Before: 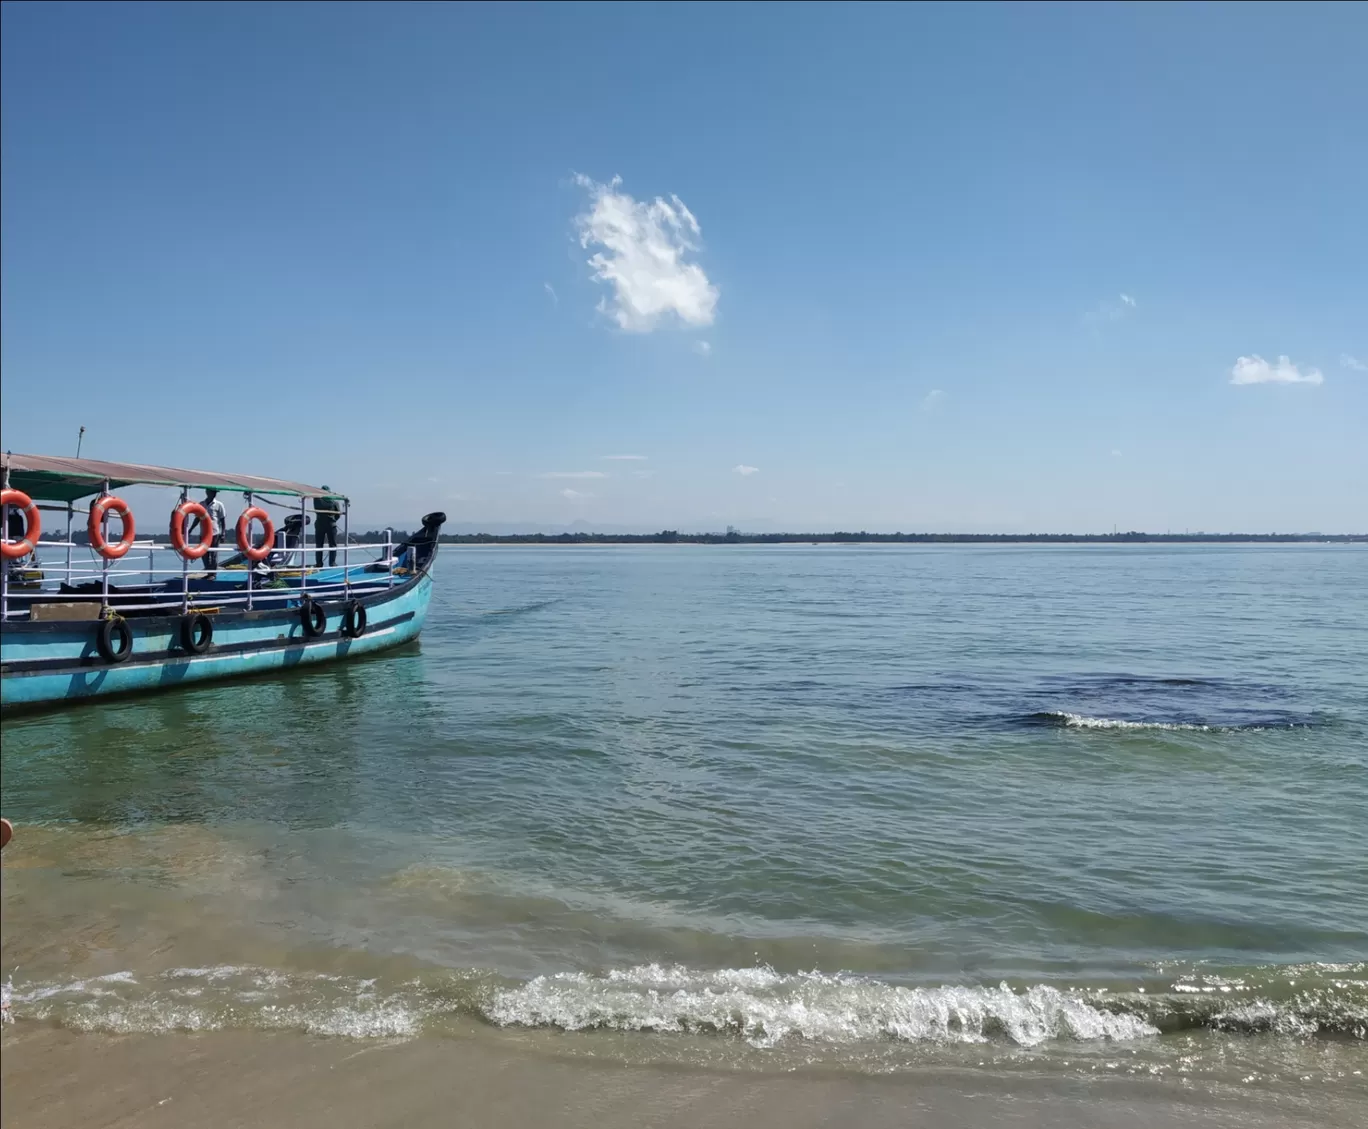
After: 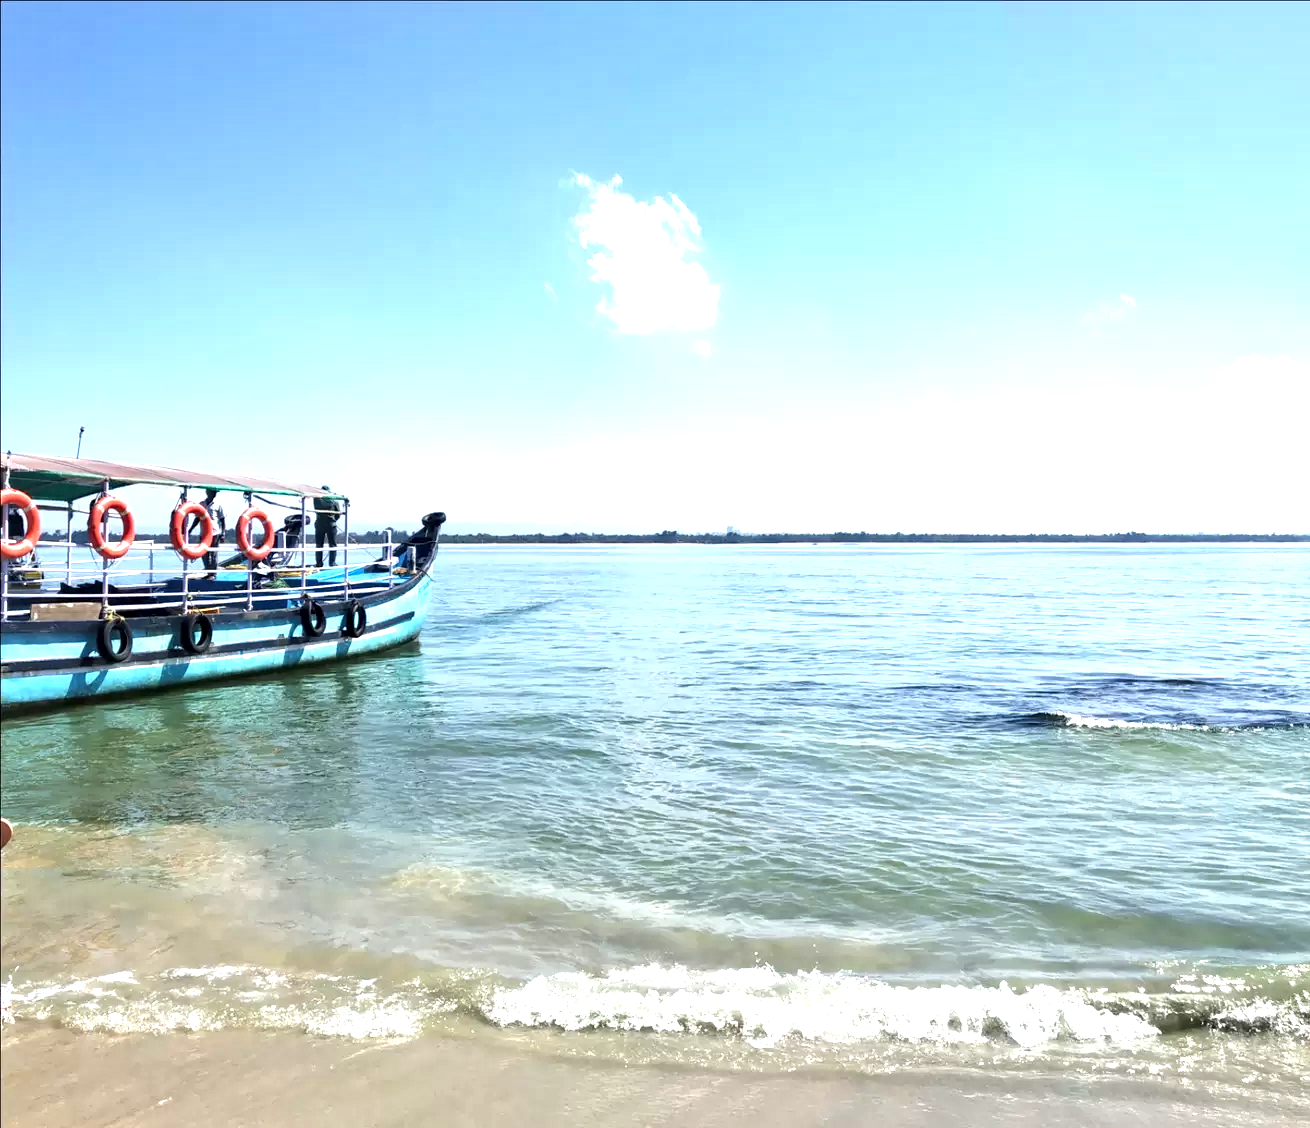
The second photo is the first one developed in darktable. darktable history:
exposure: black level correction 0, exposure 1.519 EV, compensate exposure bias true, compensate highlight preservation false
contrast equalizer: y [[0.546, 0.552, 0.554, 0.554, 0.552, 0.546], [0.5 ×6], [0.5 ×6], [0 ×6], [0 ×6]]
crop: right 4.17%, bottom 0.038%
